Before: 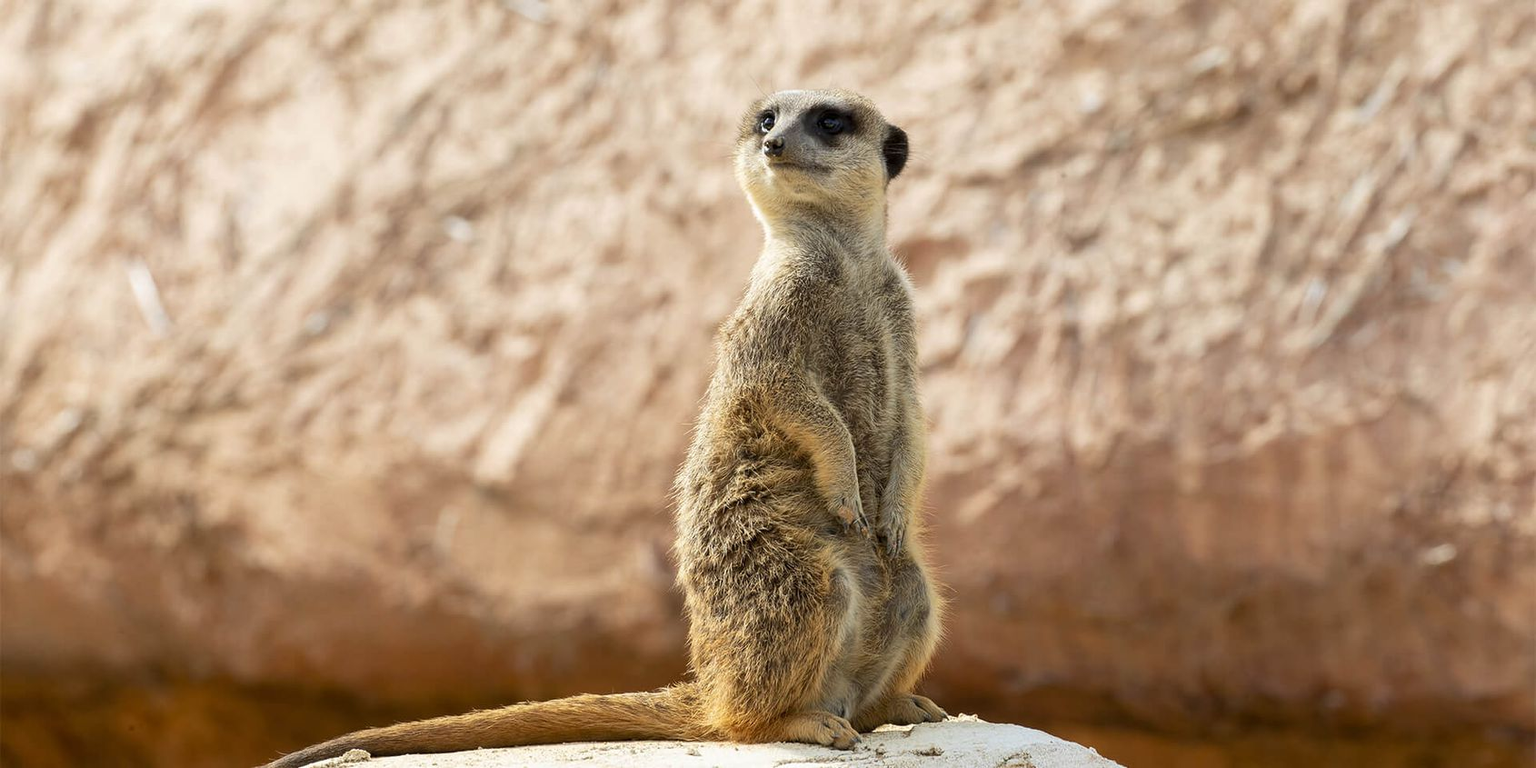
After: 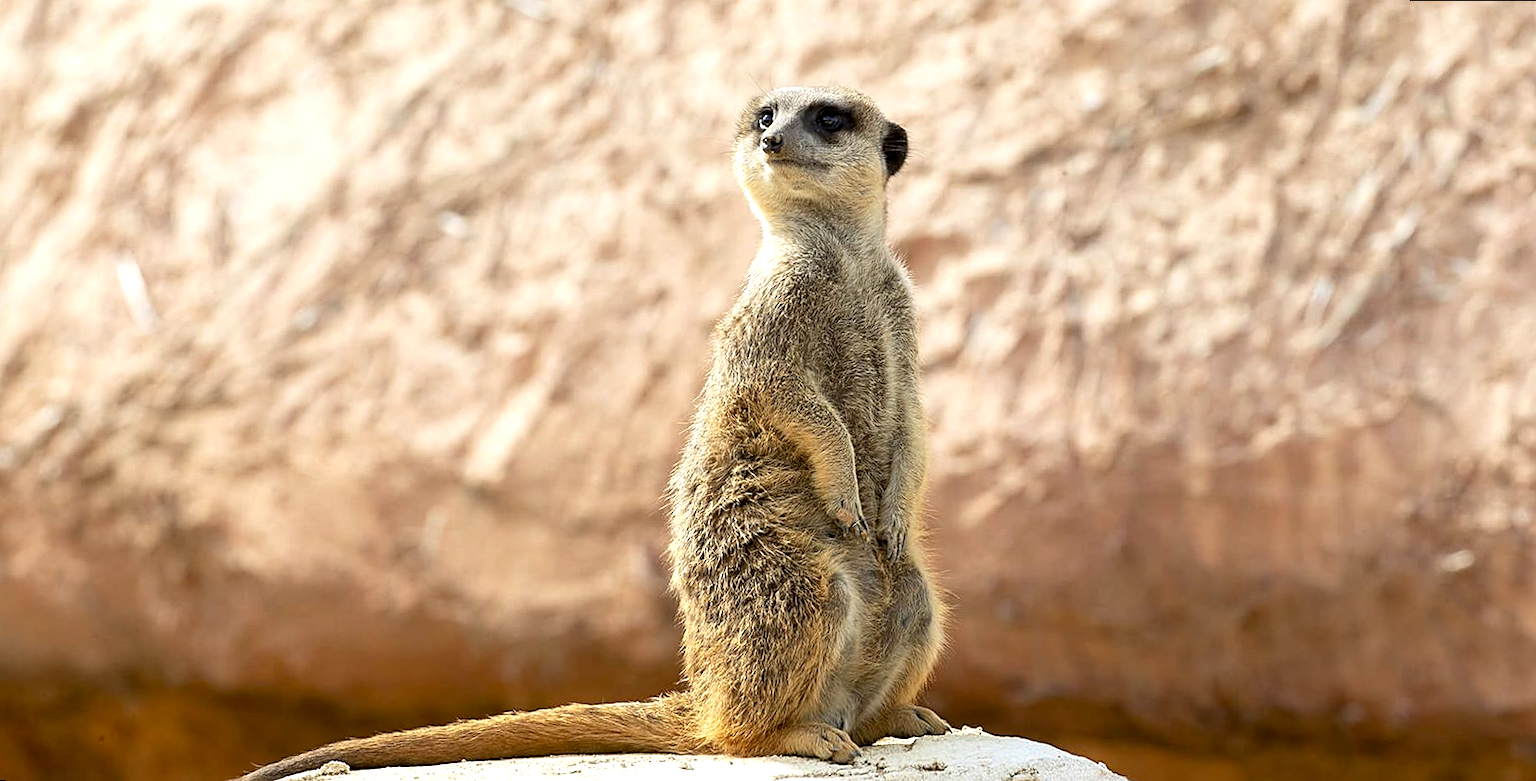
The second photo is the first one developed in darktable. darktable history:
rotate and perspective: rotation 0.226°, lens shift (vertical) -0.042, crop left 0.023, crop right 0.982, crop top 0.006, crop bottom 0.994
exposure: black level correction 0.003, exposure 0.383 EV, compensate highlight preservation false
sharpen: on, module defaults
